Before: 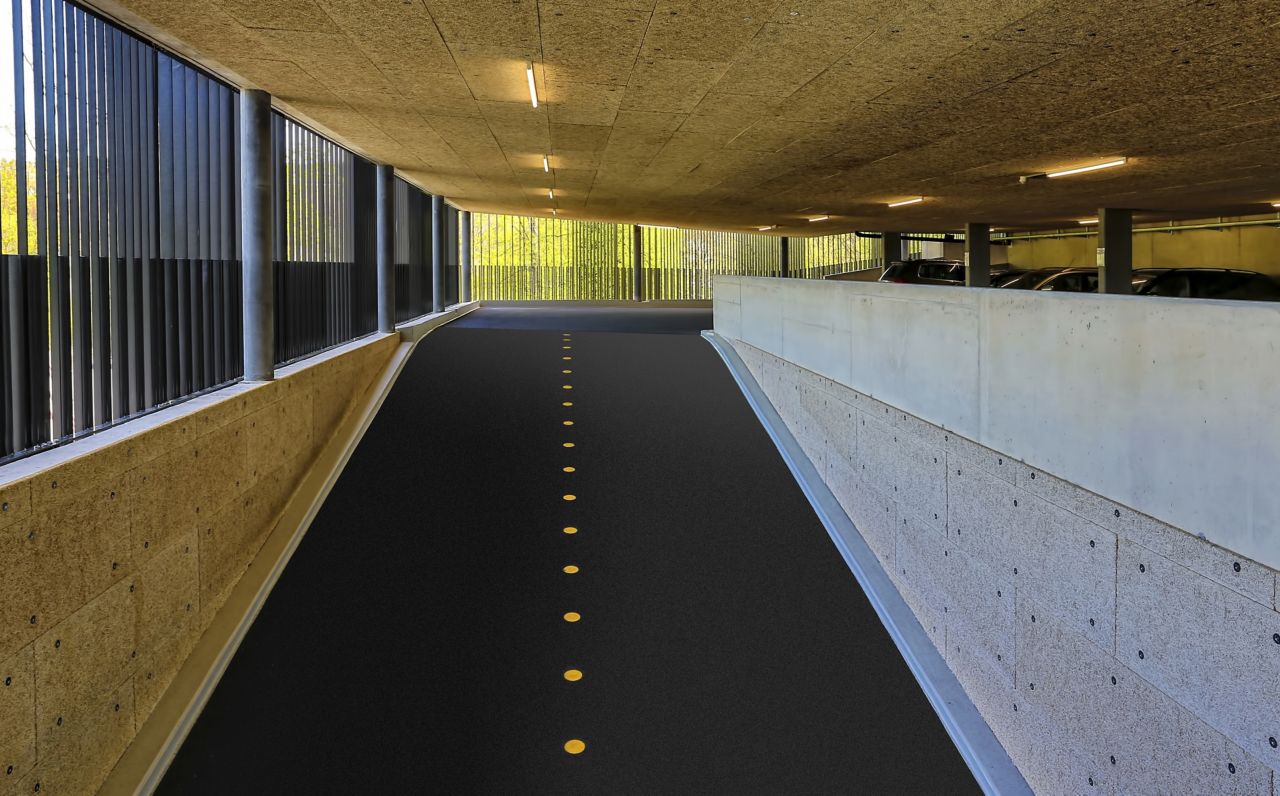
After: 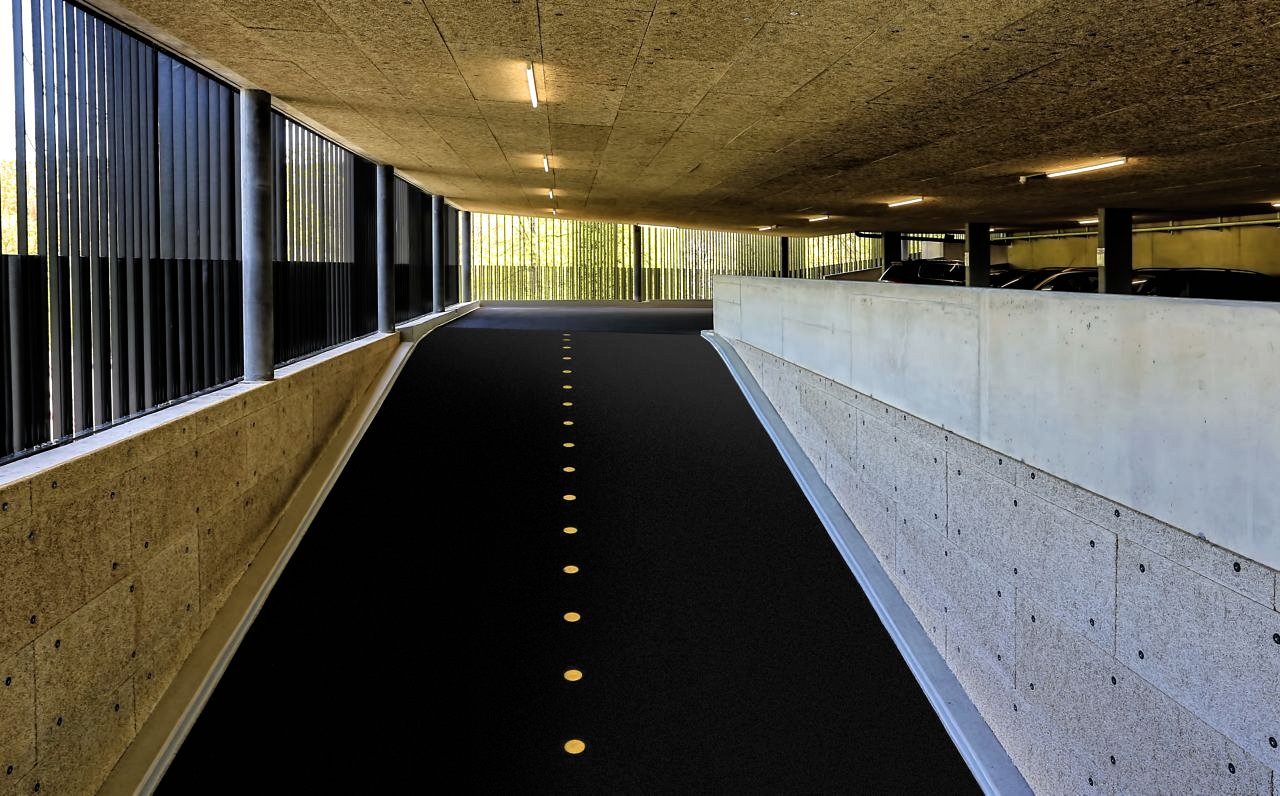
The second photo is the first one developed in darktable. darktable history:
filmic rgb: black relative exposure -8.27 EV, white relative exposure 2.2 EV, target white luminance 99.901%, hardness 7.15, latitude 75.43%, contrast 1.325, highlights saturation mix -2.23%, shadows ↔ highlights balance 29.73%, color science v6 (2022), iterations of high-quality reconstruction 0
